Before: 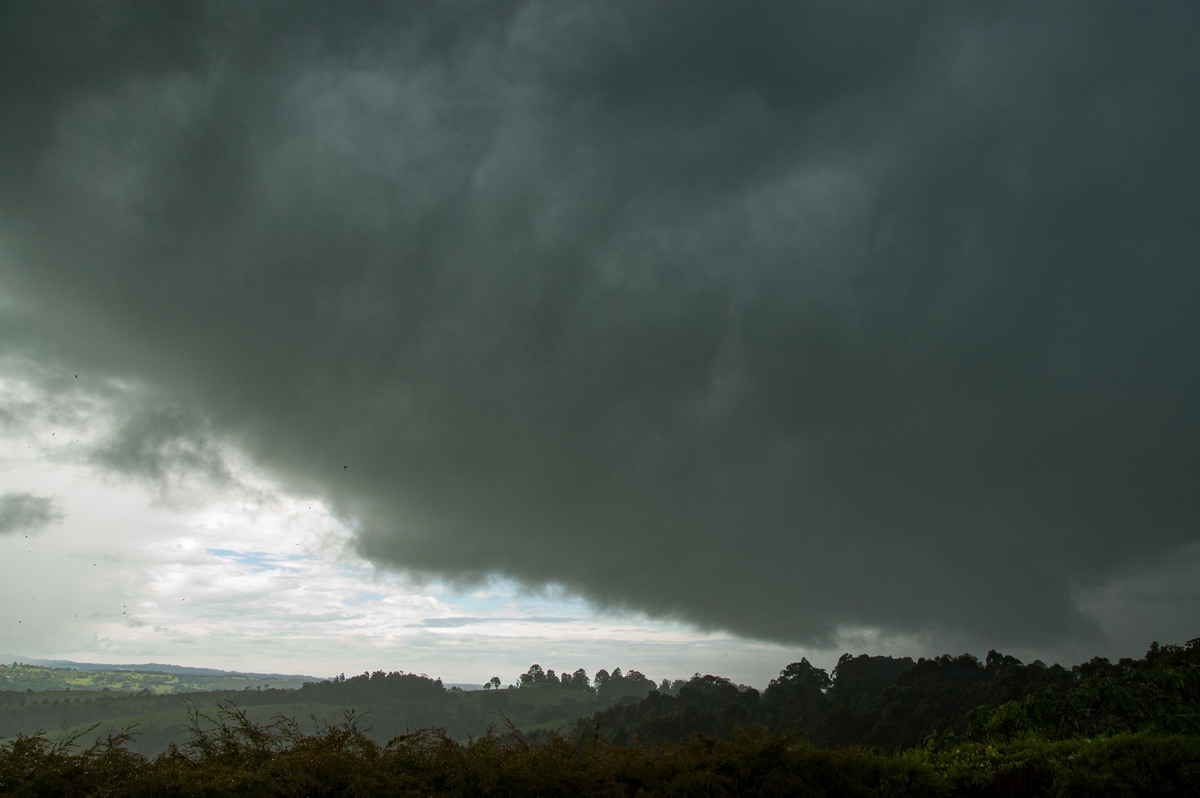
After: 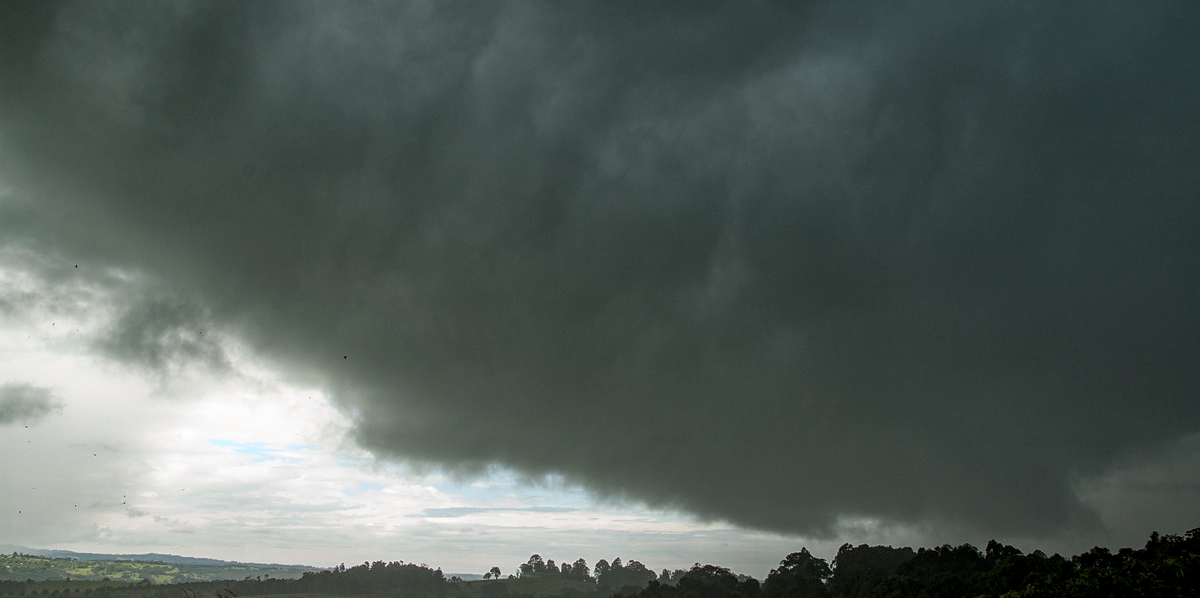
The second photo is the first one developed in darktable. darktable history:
crop: top 13.819%, bottom 11.169%
bloom: size 5%, threshold 95%, strength 15%
sharpen: radius 1.559, amount 0.373, threshold 1.271
exposure: exposure -0.21 EV, compensate highlight preservation false
color zones: curves: ch1 [(0, 0.455) (0.063, 0.455) (0.286, 0.495) (0.429, 0.5) (0.571, 0.5) (0.714, 0.5) (0.857, 0.5) (1, 0.455)]; ch2 [(0, 0.532) (0.063, 0.521) (0.233, 0.447) (0.429, 0.489) (0.571, 0.5) (0.714, 0.5) (0.857, 0.5) (1, 0.532)]
local contrast: detail 130%
